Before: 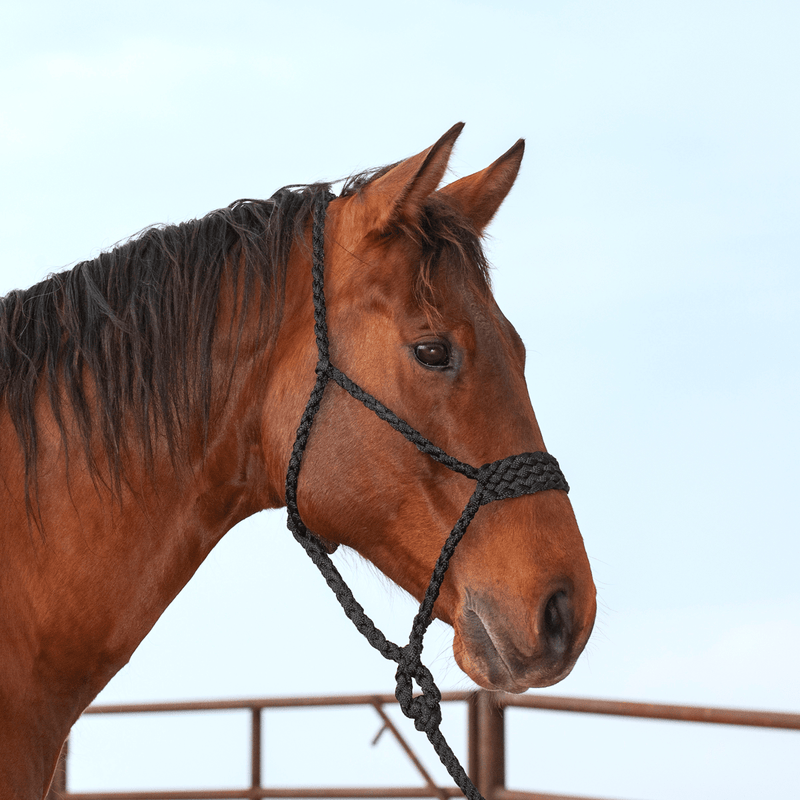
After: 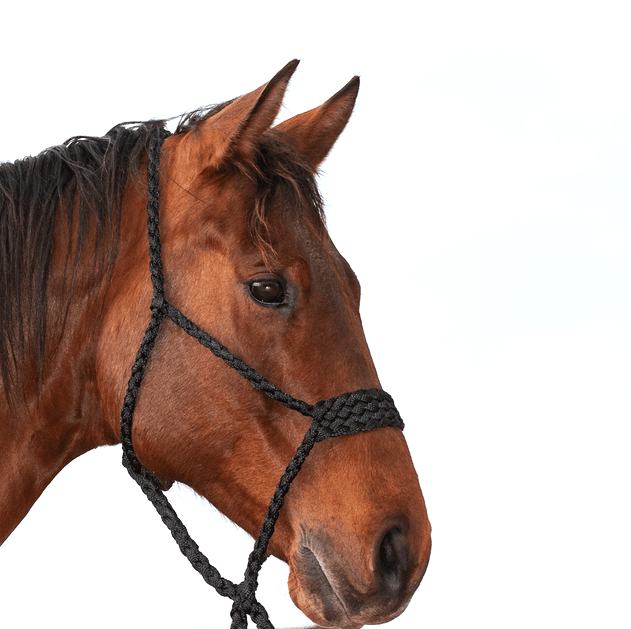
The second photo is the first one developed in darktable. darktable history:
tone equalizer: -8 EV -0.417 EV, -7 EV -0.389 EV, -6 EV -0.333 EV, -5 EV -0.222 EV, -3 EV 0.222 EV, -2 EV 0.333 EV, -1 EV 0.389 EV, +0 EV 0.417 EV, edges refinement/feathering 500, mask exposure compensation -1.57 EV, preserve details no
crop and rotate: left 20.74%, top 7.912%, right 0.375%, bottom 13.378%
